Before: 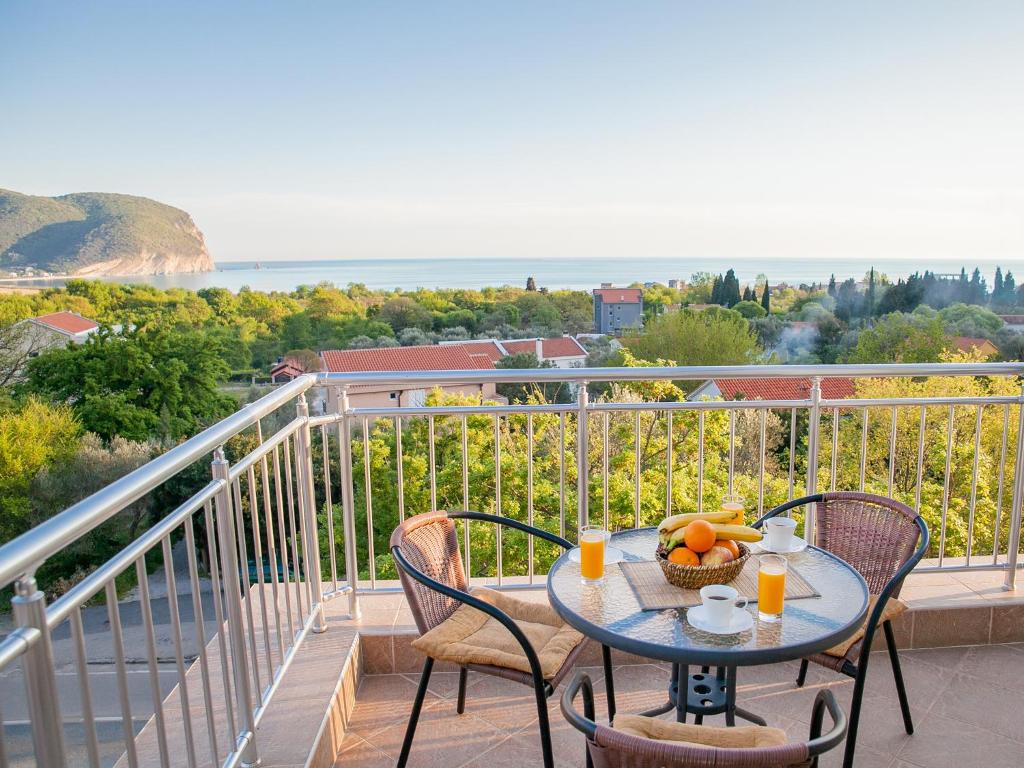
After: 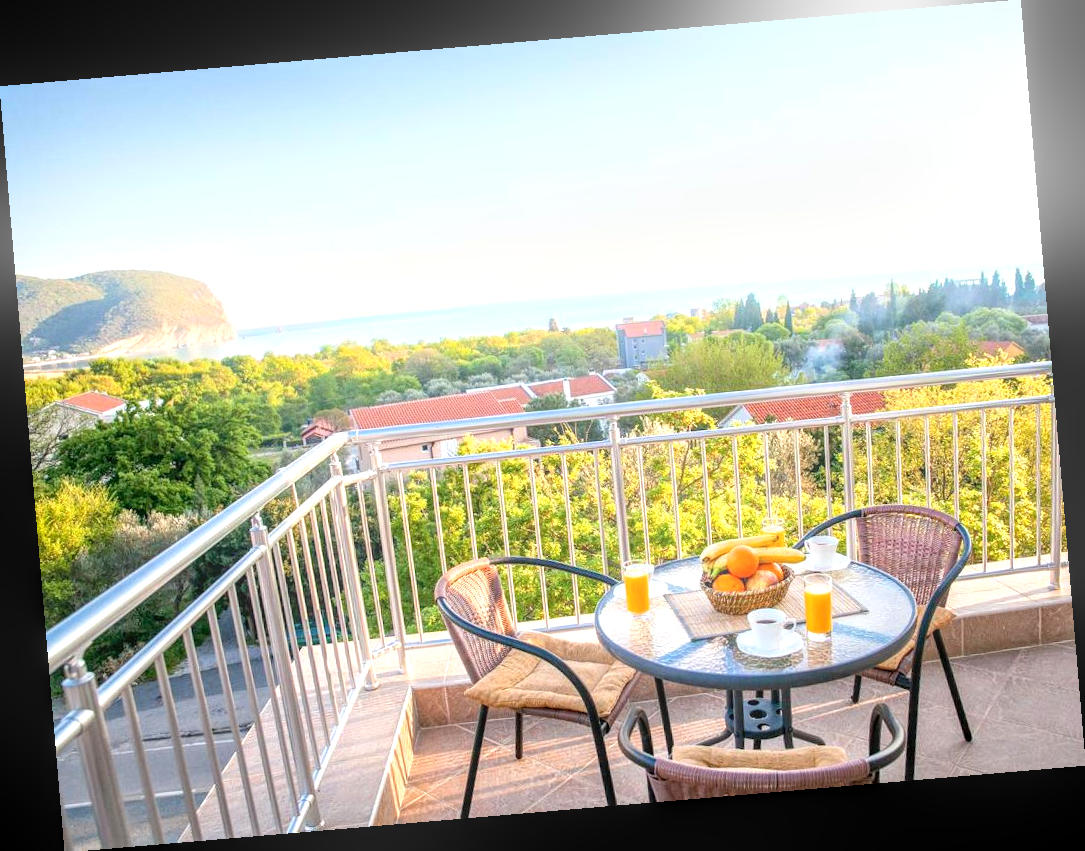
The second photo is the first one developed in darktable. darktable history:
exposure: black level correction 0.001, exposure 0.675 EV, compensate highlight preservation false
rotate and perspective: rotation -4.86°, automatic cropping off
bloom: size 15%, threshold 97%, strength 7%
local contrast: highlights 61%, detail 143%, midtone range 0.428
